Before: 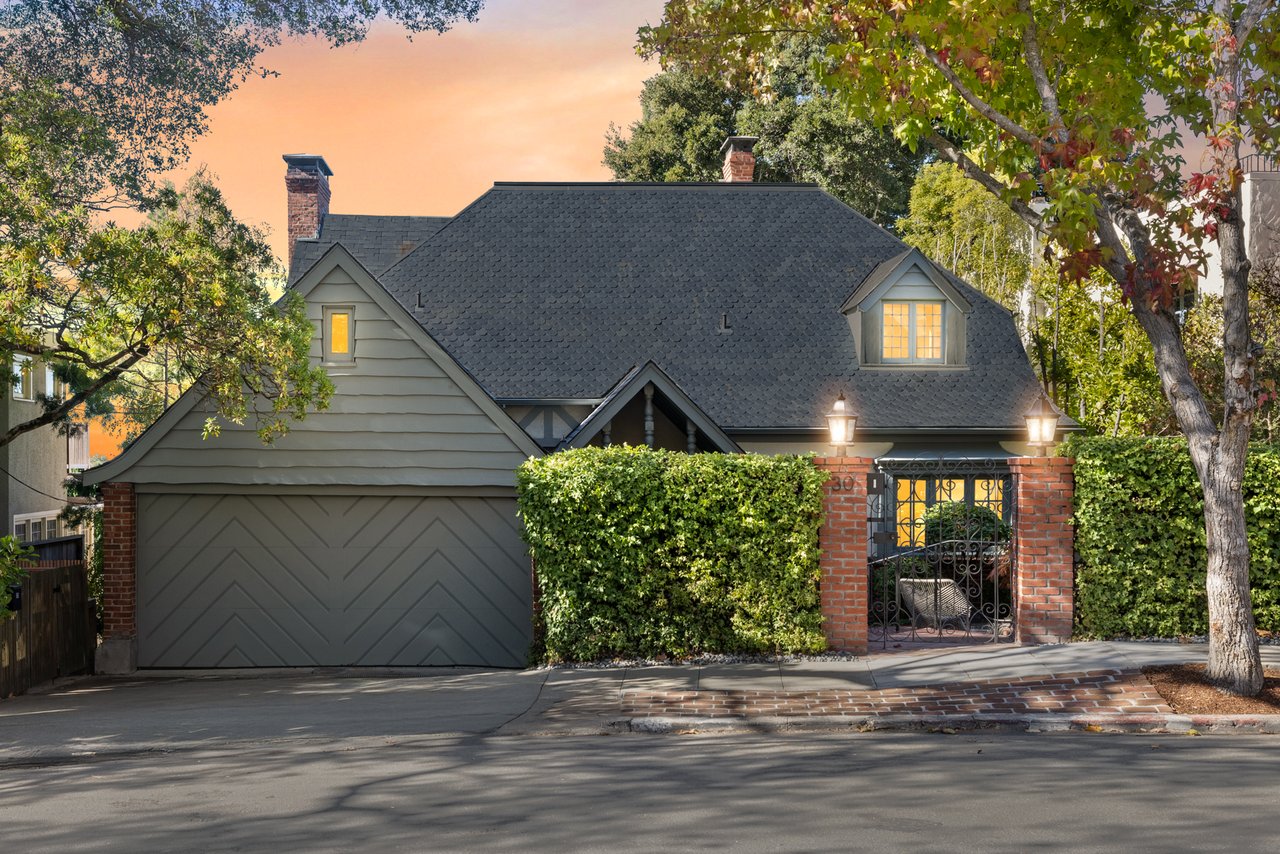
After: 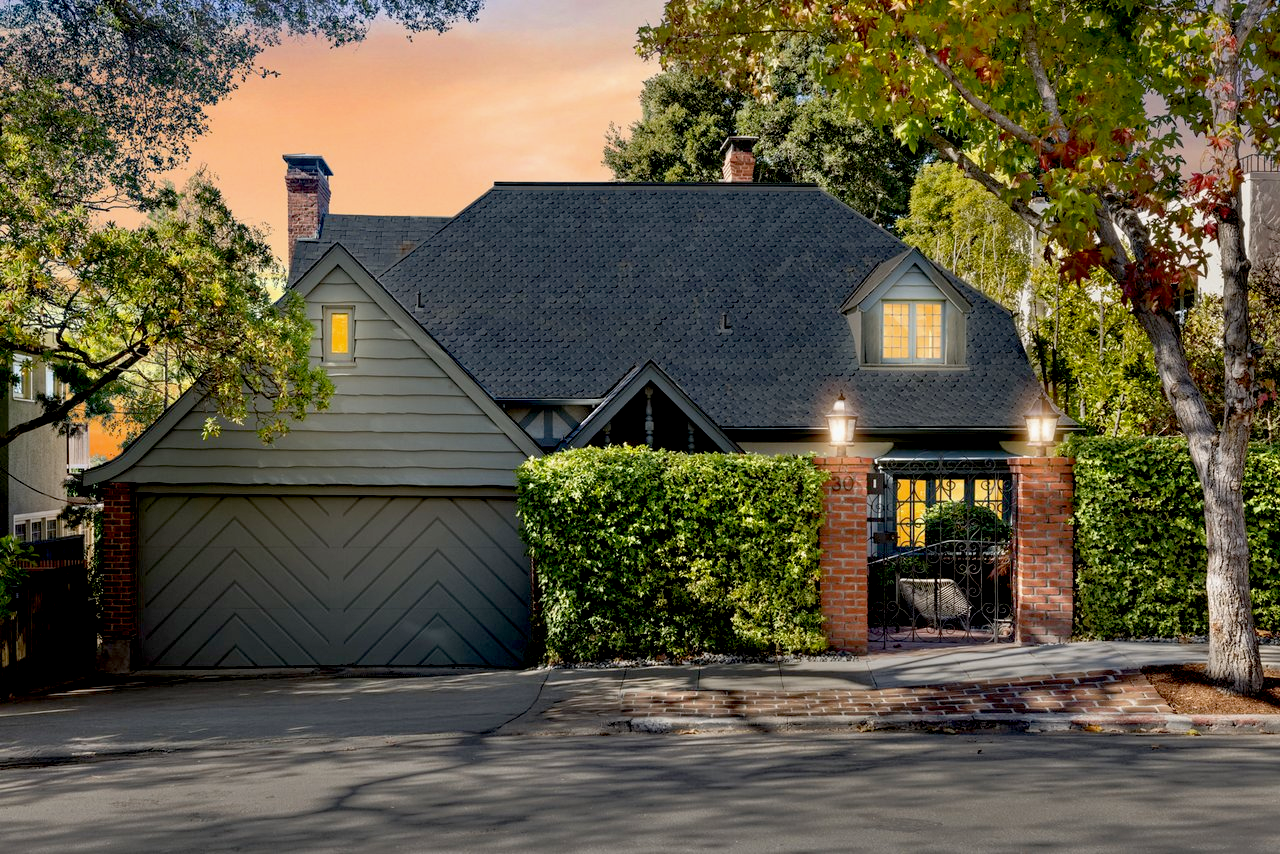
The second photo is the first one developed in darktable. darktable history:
exposure: black level correction 0.029, exposure -0.079 EV, compensate highlight preservation false
